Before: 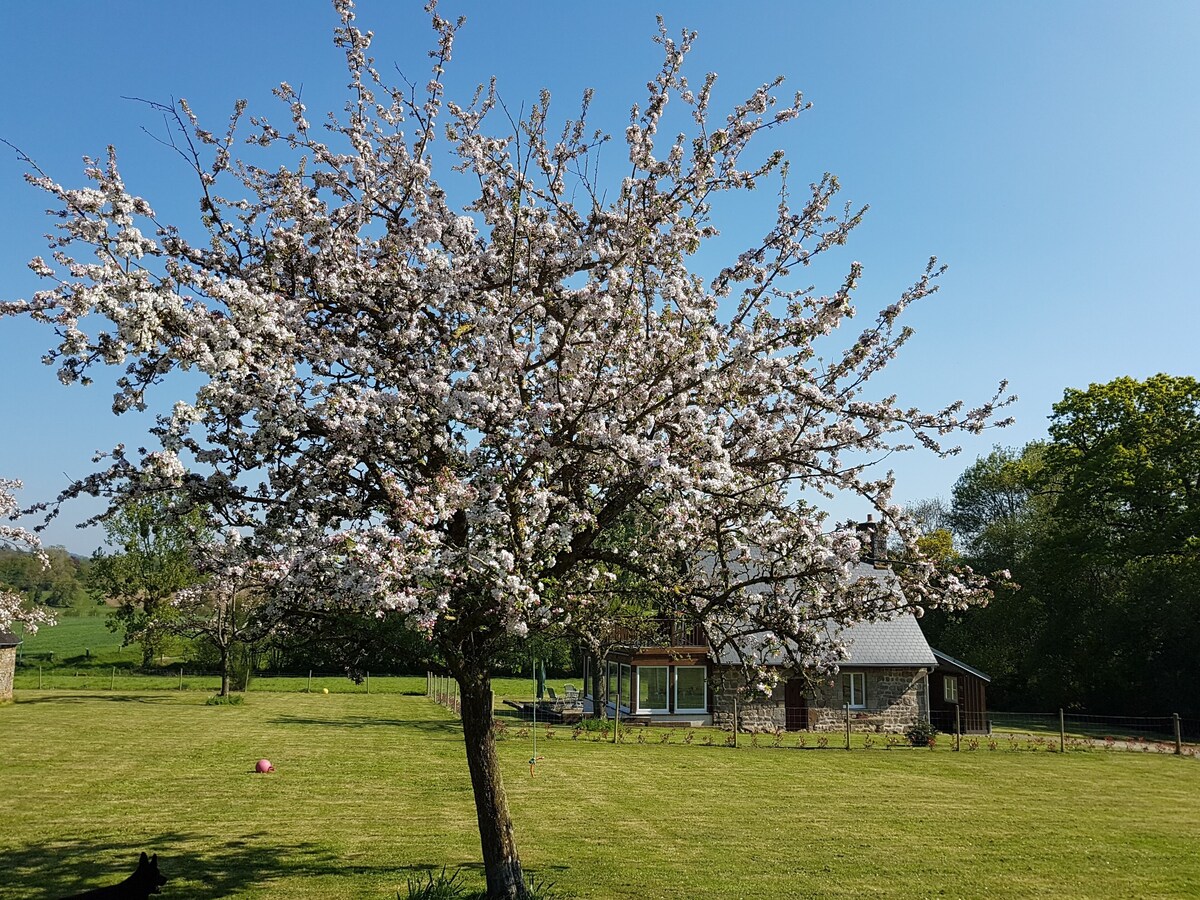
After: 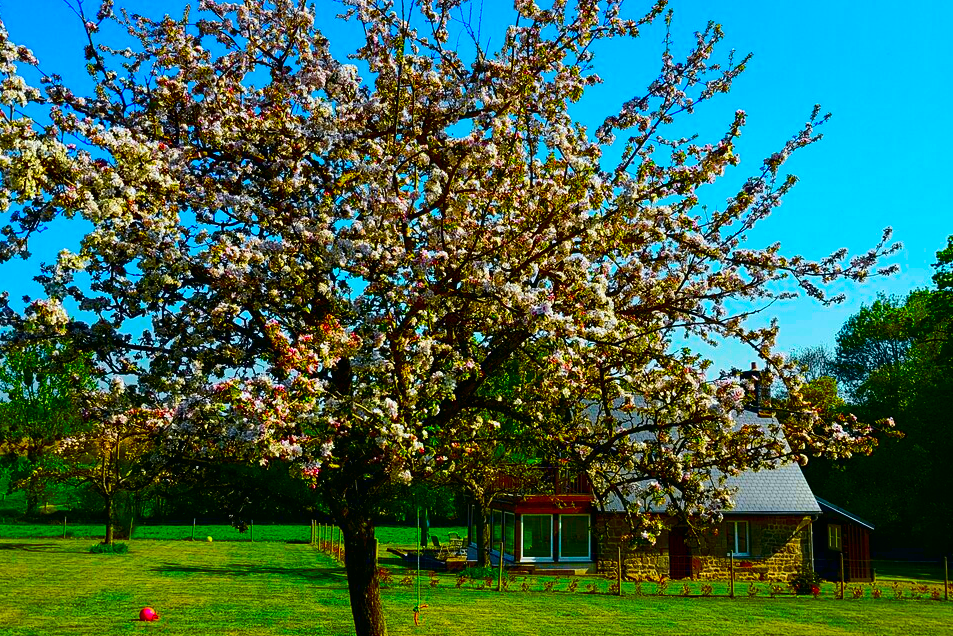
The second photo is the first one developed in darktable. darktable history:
tone curve: curves: ch0 [(0, 0) (0.035, 0.017) (0.131, 0.108) (0.279, 0.279) (0.476, 0.554) (0.617, 0.693) (0.704, 0.77) (0.801, 0.854) (0.895, 0.927) (1, 0.976)]; ch1 [(0, 0) (0.318, 0.278) (0.444, 0.427) (0.493, 0.488) (0.504, 0.497) (0.537, 0.538) (0.594, 0.616) (0.746, 0.764) (1, 1)]; ch2 [(0, 0) (0.316, 0.292) (0.381, 0.37) (0.423, 0.448) (0.476, 0.482) (0.502, 0.495) (0.529, 0.547) (0.583, 0.608) (0.639, 0.657) (0.7, 0.7) (0.861, 0.808) (1, 0.951)], color space Lab, independent channels, preserve colors none
contrast brightness saturation: brightness -0.25, saturation 0.2
crop: left 9.712%, top 16.928%, right 10.845%, bottom 12.332%
color correction: saturation 3
